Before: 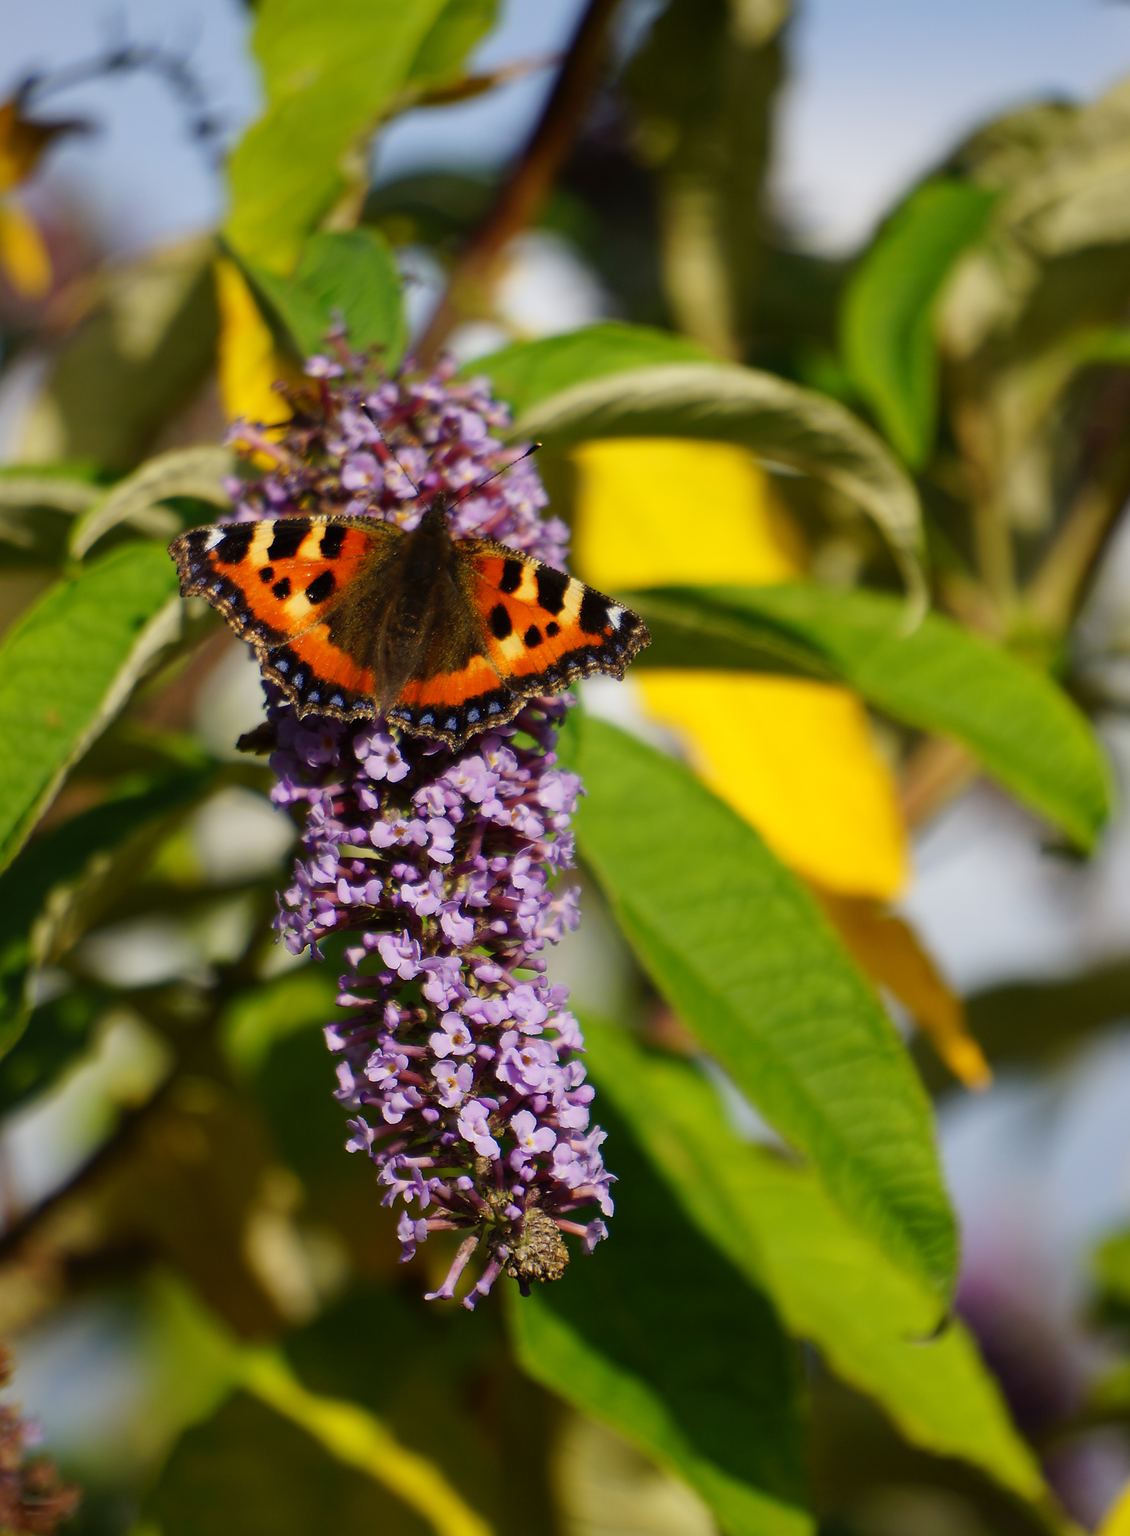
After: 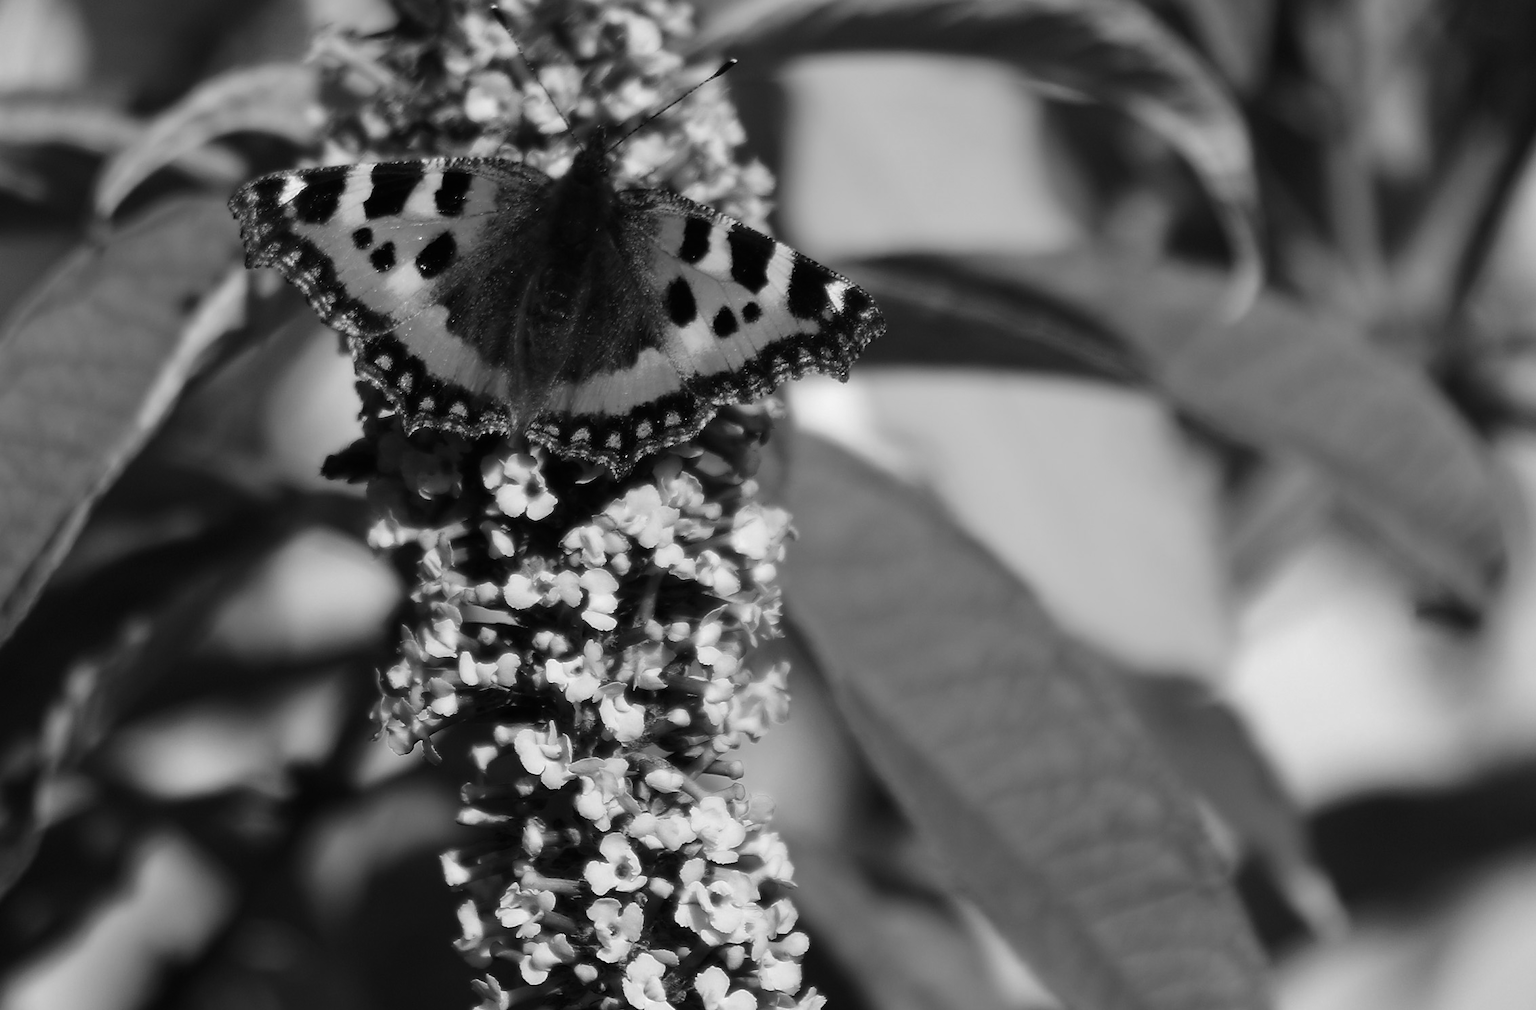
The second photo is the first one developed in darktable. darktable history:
color balance rgb: linear chroma grading › global chroma 15%, perceptual saturation grading › global saturation 30%
color calibration: output gray [0.246, 0.254, 0.501, 0], gray › normalize channels true, illuminant same as pipeline (D50), adaptation XYZ, x 0.346, y 0.359, gamut compression 0
tone equalizer: -8 EV -0.417 EV, -7 EV -0.389 EV, -6 EV -0.333 EV, -5 EV -0.222 EV, -3 EV 0.222 EV, -2 EV 0.333 EV, -1 EV 0.389 EV, +0 EV 0.417 EV, edges refinement/feathering 500, mask exposure compensation -1.57 EV, preserve details no
crop and rotate: top 26.056%, bottom 25.543%
